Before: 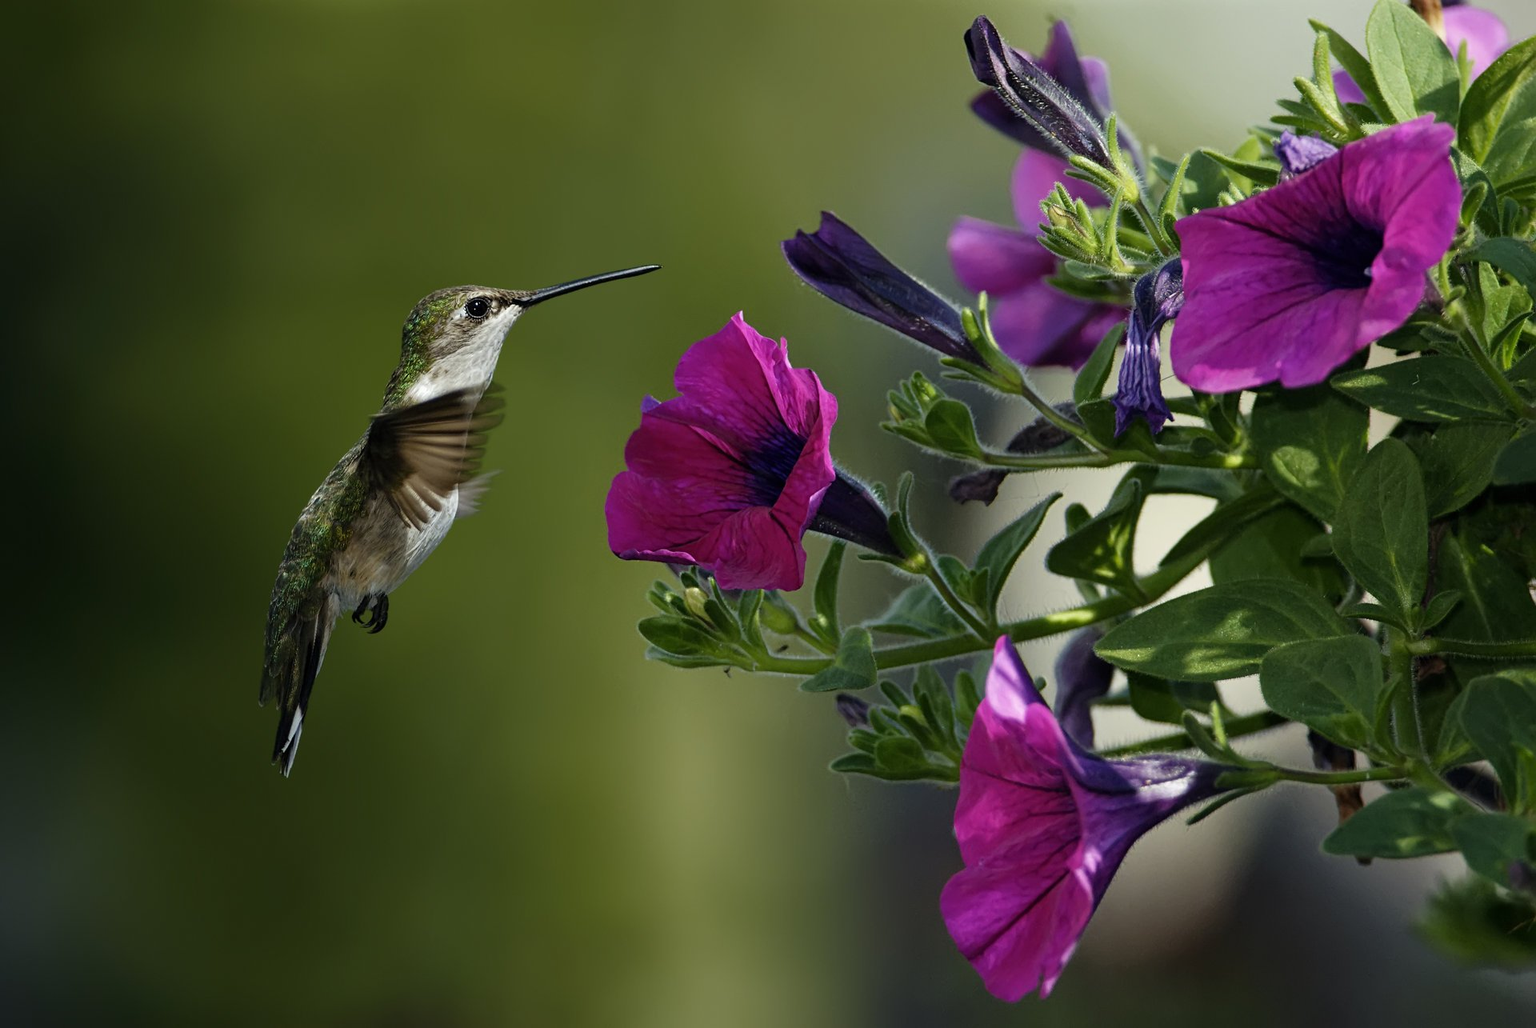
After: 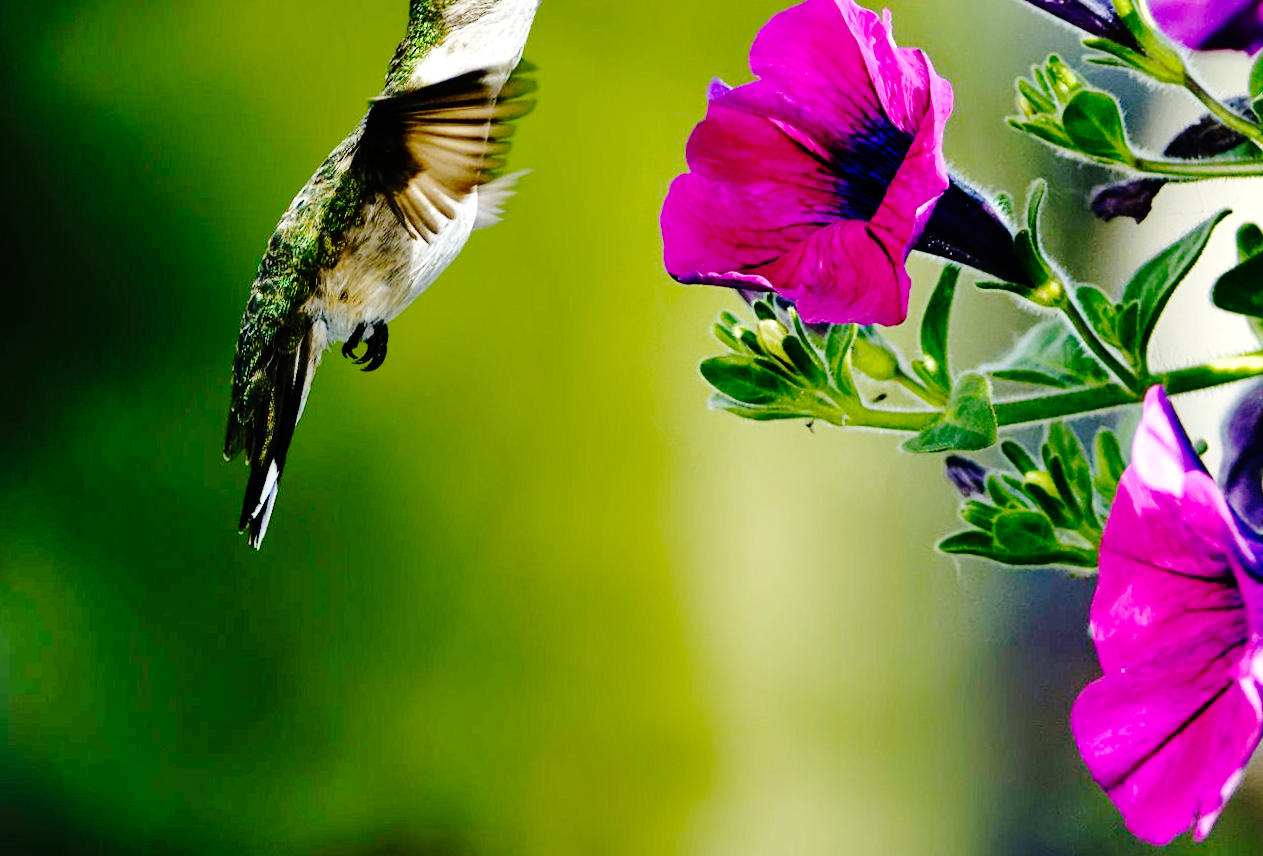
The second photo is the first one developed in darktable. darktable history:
tone equalizer: on, module defaults
base curve: curves: ch0 [(0, 0) (0.036, 0.01) (0.123, 0.254) (0.258, 0.504) (0.507, 0.748) (1, 1)], preserve colors none
exposure: black level correction 0, exposure 1 EV, compensate highlight preservation false
color balance rgb: shadows lift › chroma 1.964%, shadows lift › hue 261.95°, highlights gain › chroma 0.18%, highlights gain › hue 331.24°, perceptual saturation grading › global saturation 0.103%, global vibrance 20%
shadows and highlights: low approximation 0.01, soften with gaussian
crop and rotate: angle -0.882°, left 3.981%, top 31.795%, right 28.691%
